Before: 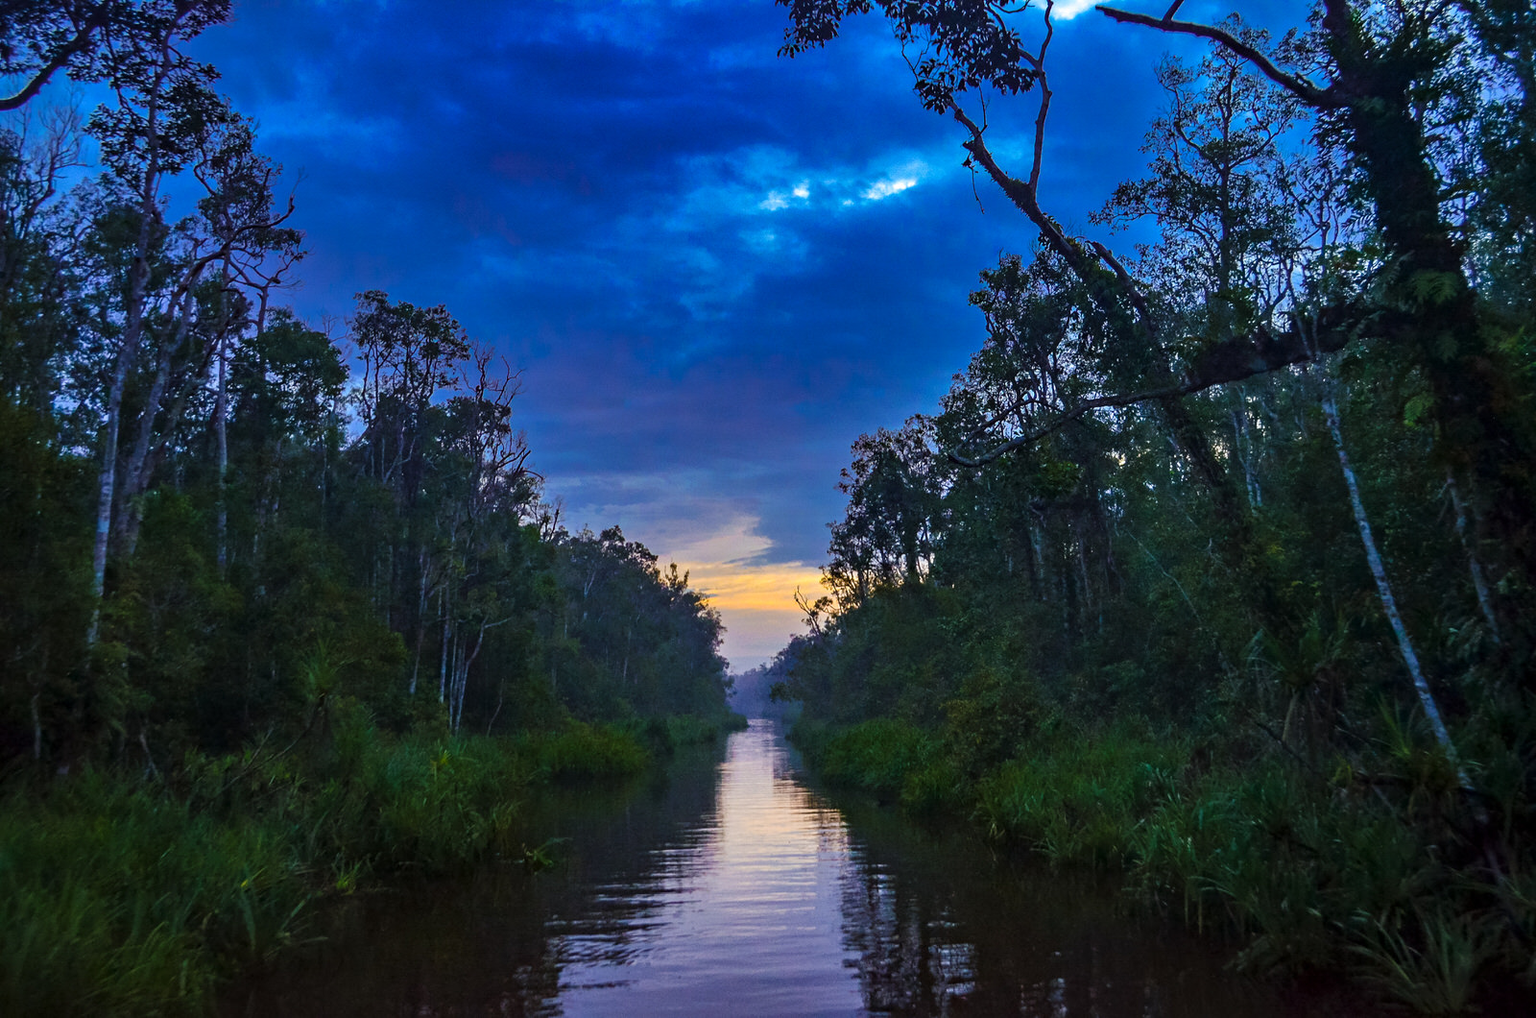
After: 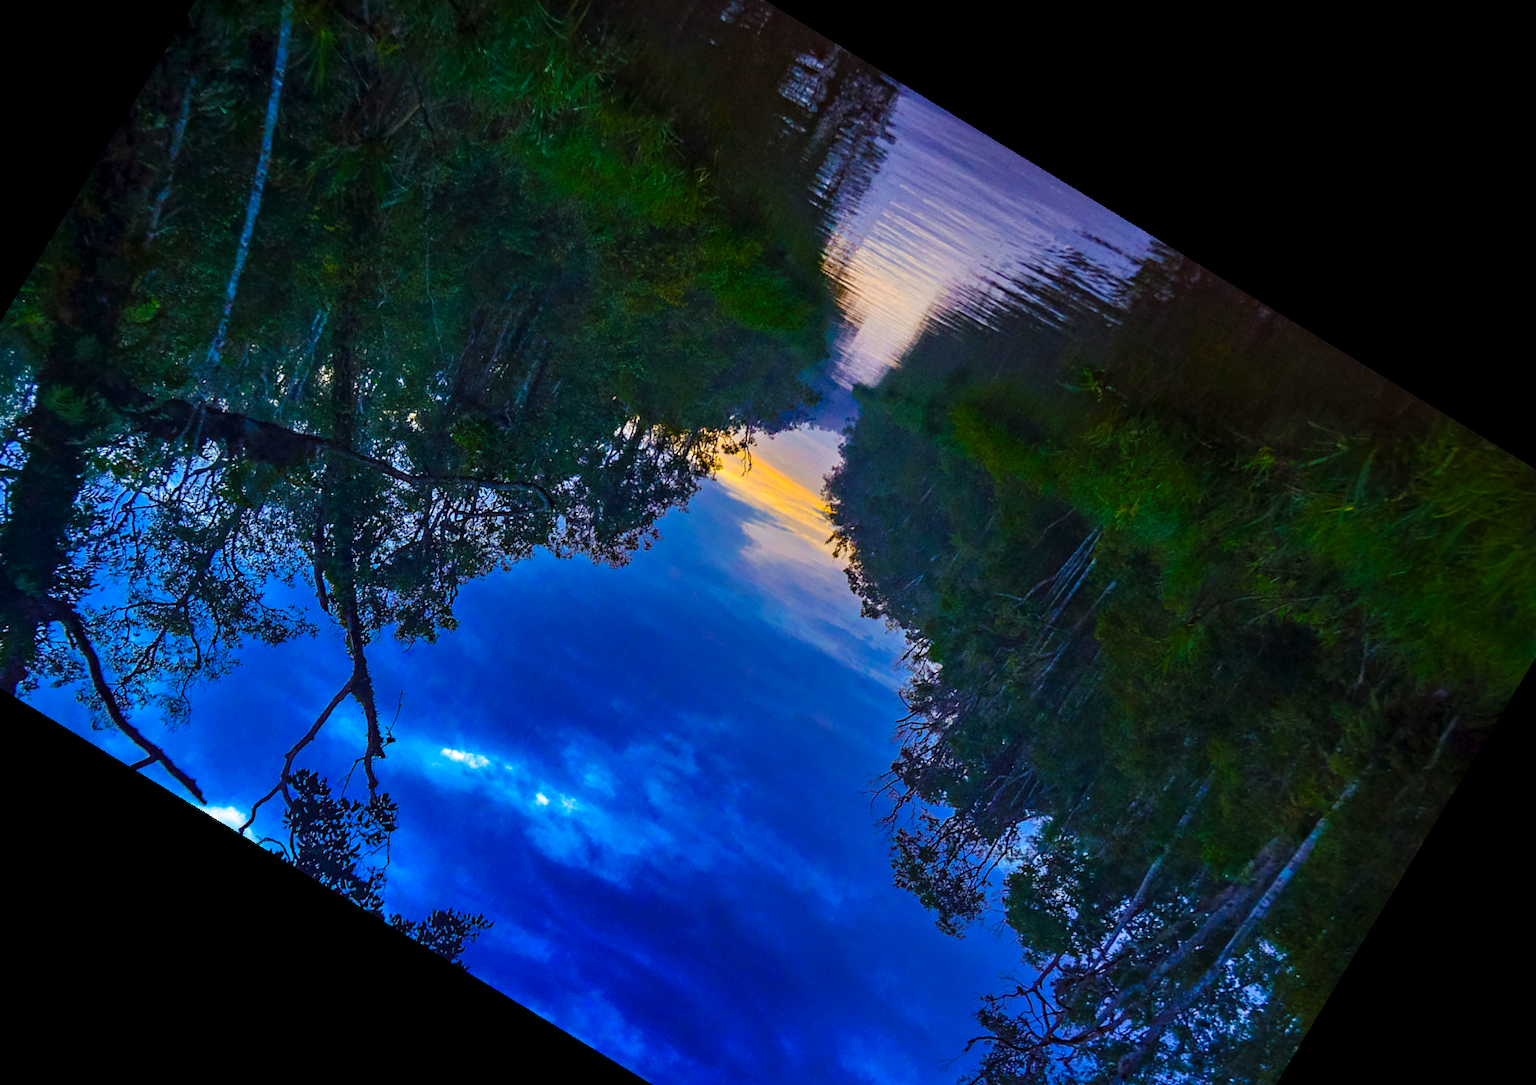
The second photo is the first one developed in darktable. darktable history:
color balance rgb: perceptual saturation grading › global saturation 20%, perceptual saturation grading › highlights 2.68%, perceptual saturation grading › shadows 50%
crop and rotate: angle 148.68°, left 9.111%, top 15.603%, right 4.588%, bottom 17.041%
